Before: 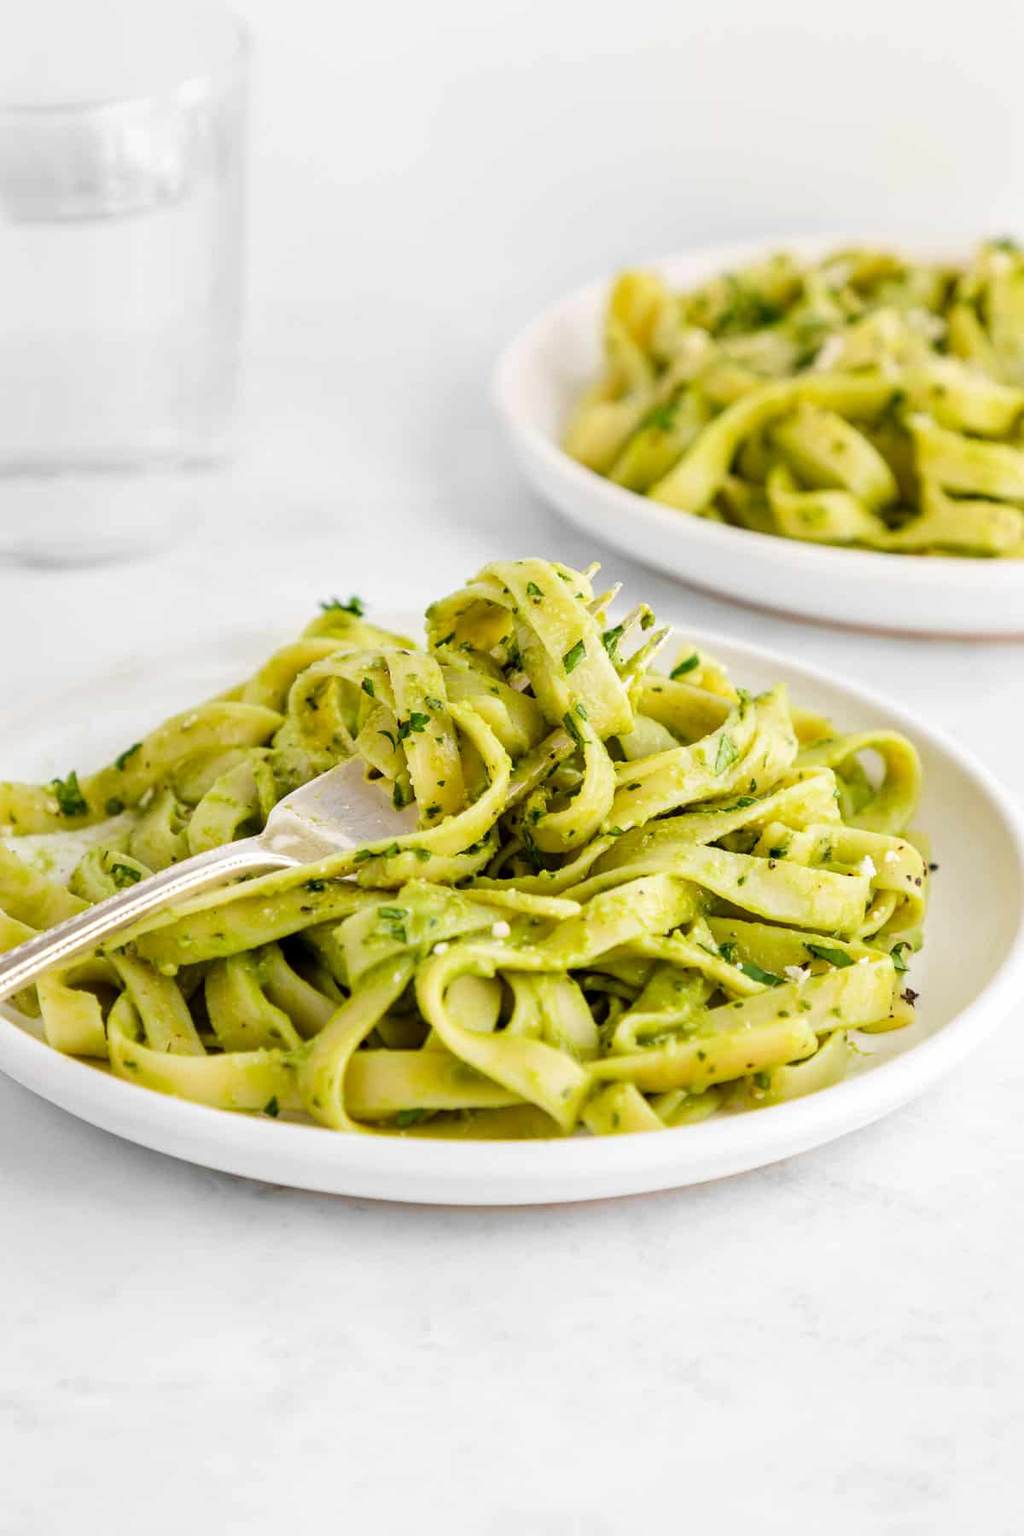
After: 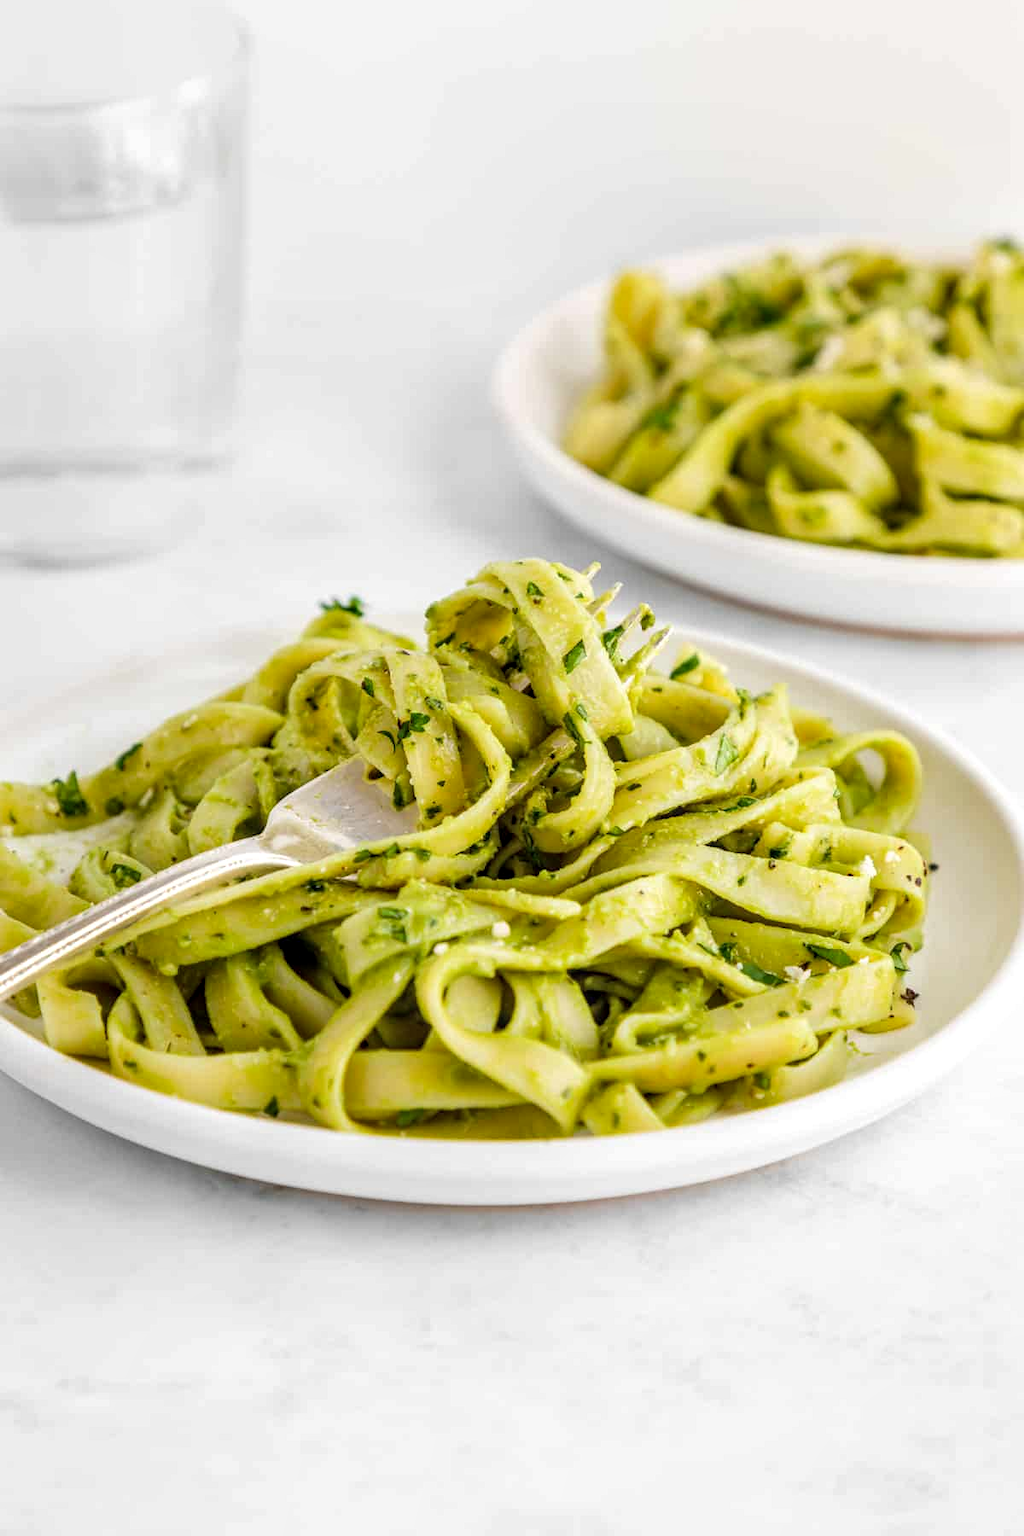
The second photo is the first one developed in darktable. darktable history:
local contrast: on, module defaults
vibrance: vibrance 0%
